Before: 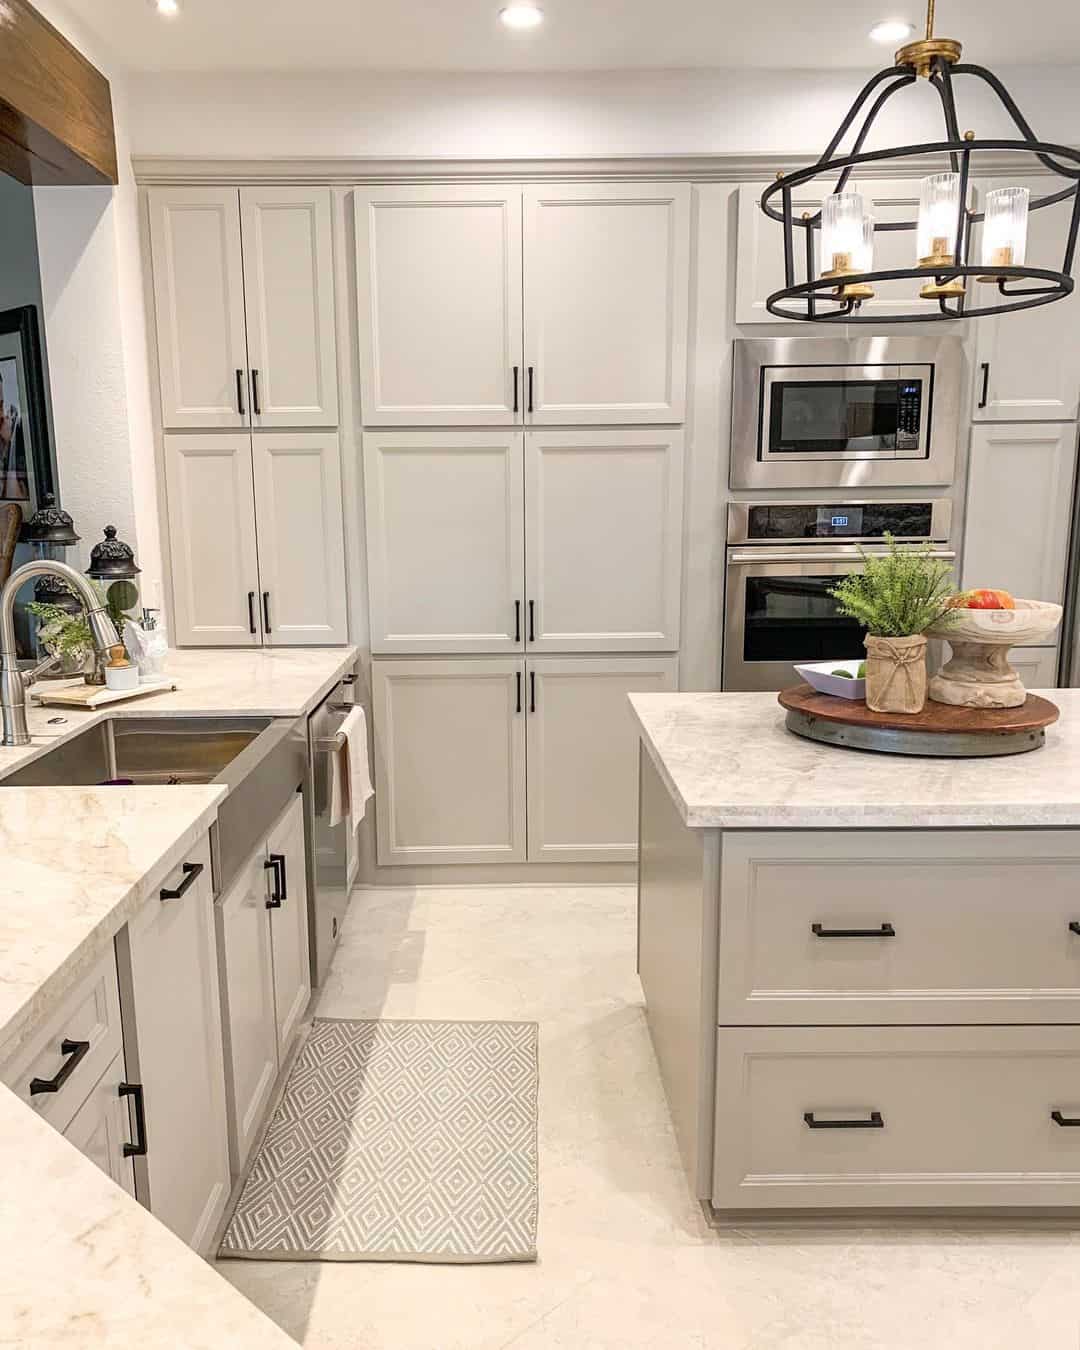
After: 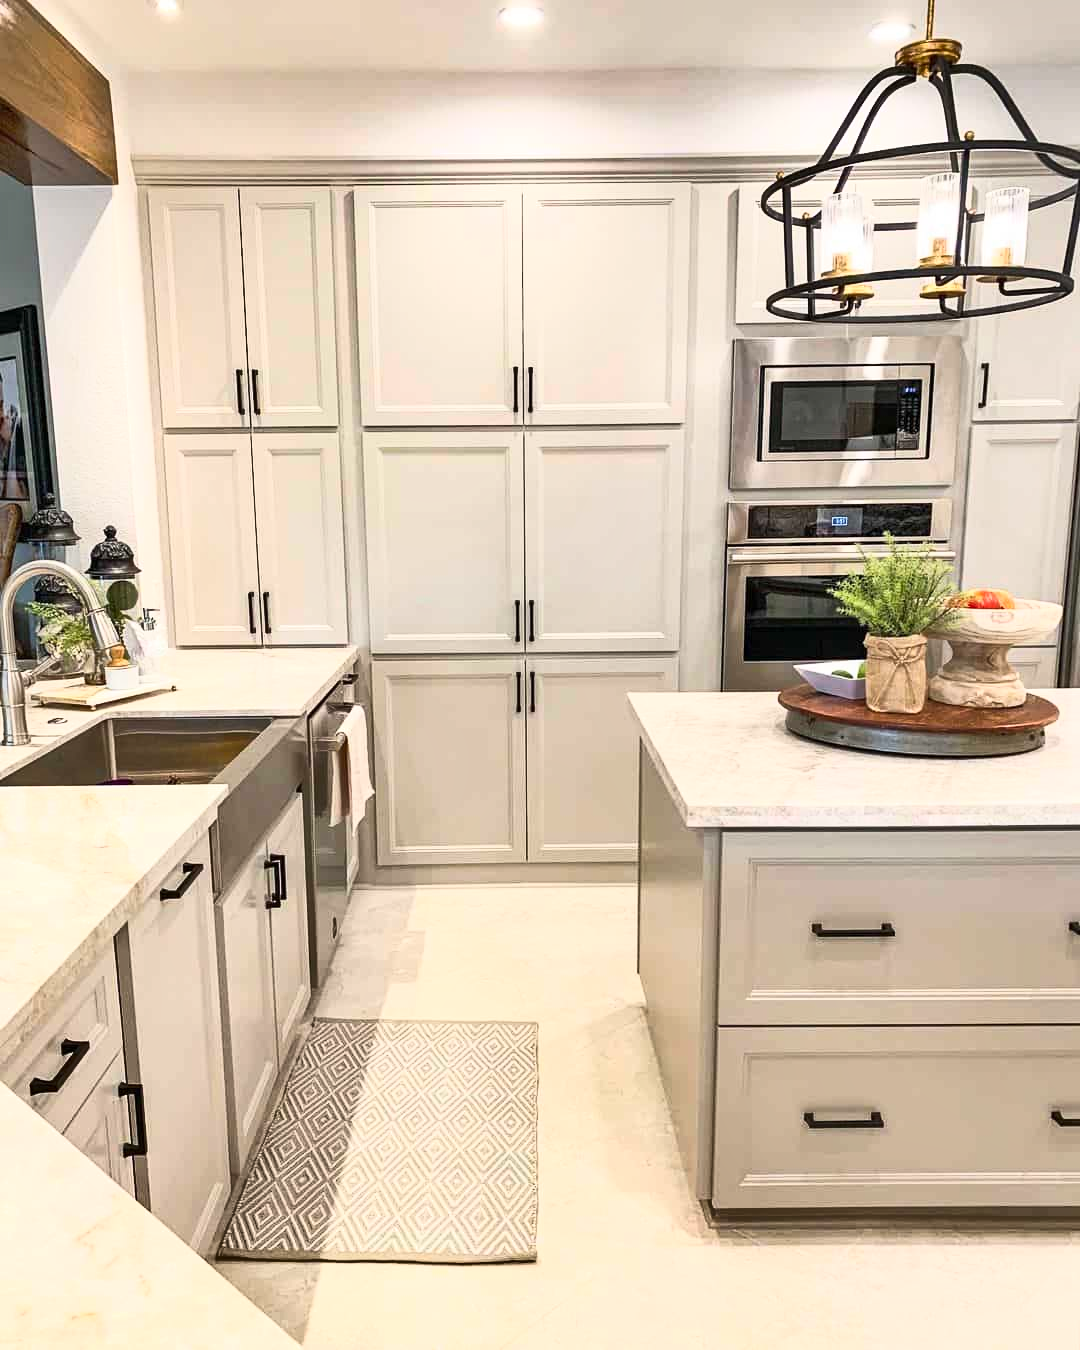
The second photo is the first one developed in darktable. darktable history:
base curve: curves: ch0 [(0, 0) (0.557, 0.834) (1, 1)]
shadows and highlights: low approximation 0.01, soften with gaussian
